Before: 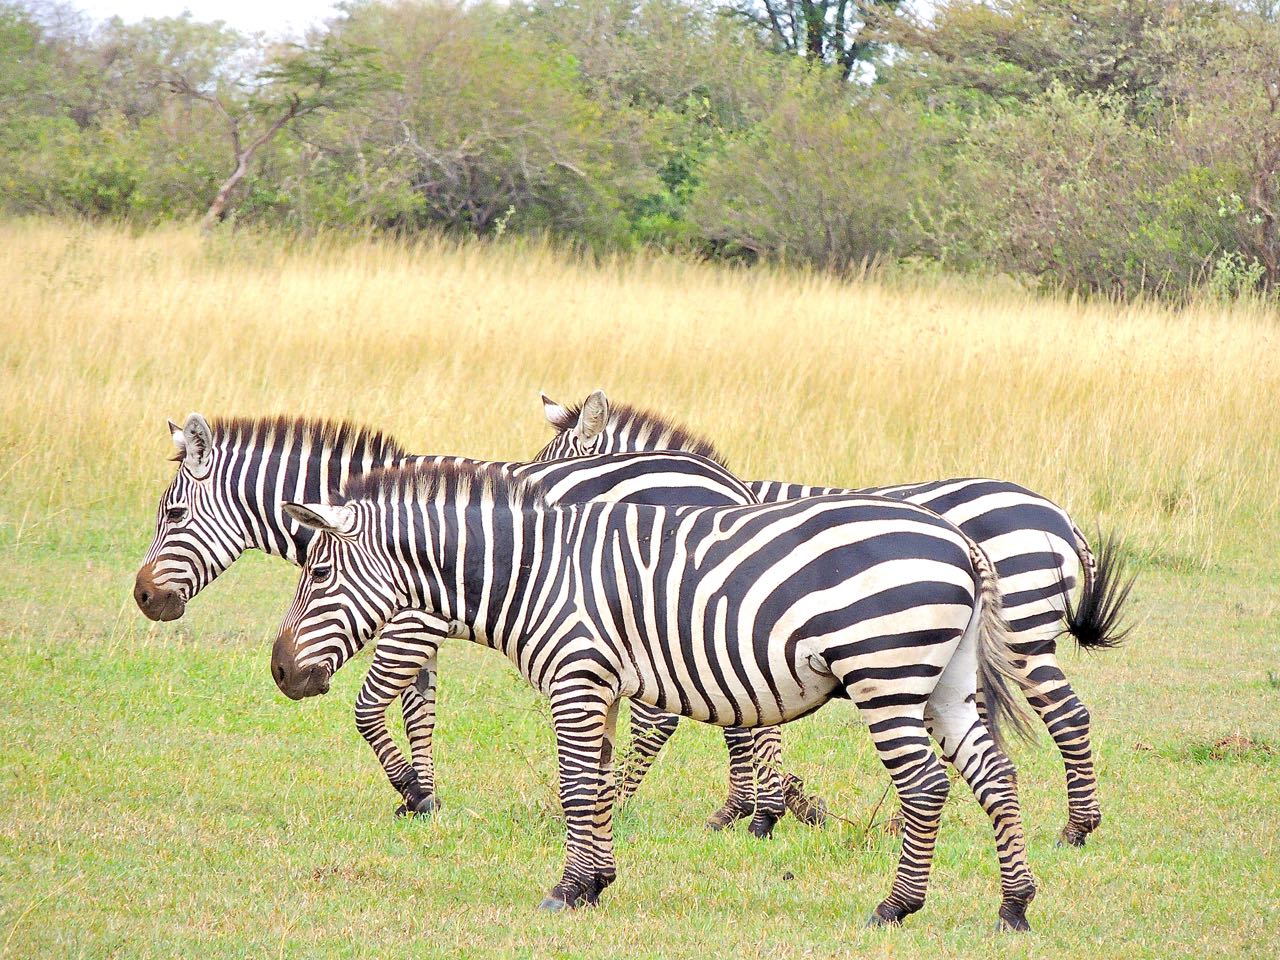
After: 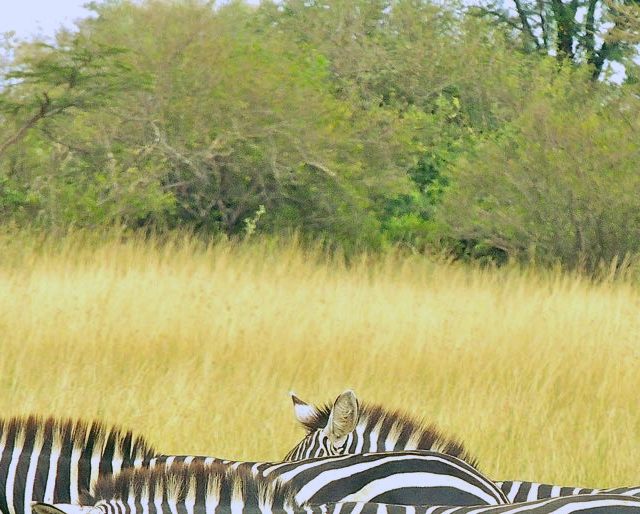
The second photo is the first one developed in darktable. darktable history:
crop: left 19.556%, right 30.401%, bottom 46.458%
rgb curve: curves: ch0 [(0.123, 0.061) (0.995, 0.887)]; ch1 [(0.06, 0.116) (1, 0.906)]; ch2 [(0, 0) (0.824, 0.69) (1, 1)], mode RGB, independent channels, compensate middle gray true
